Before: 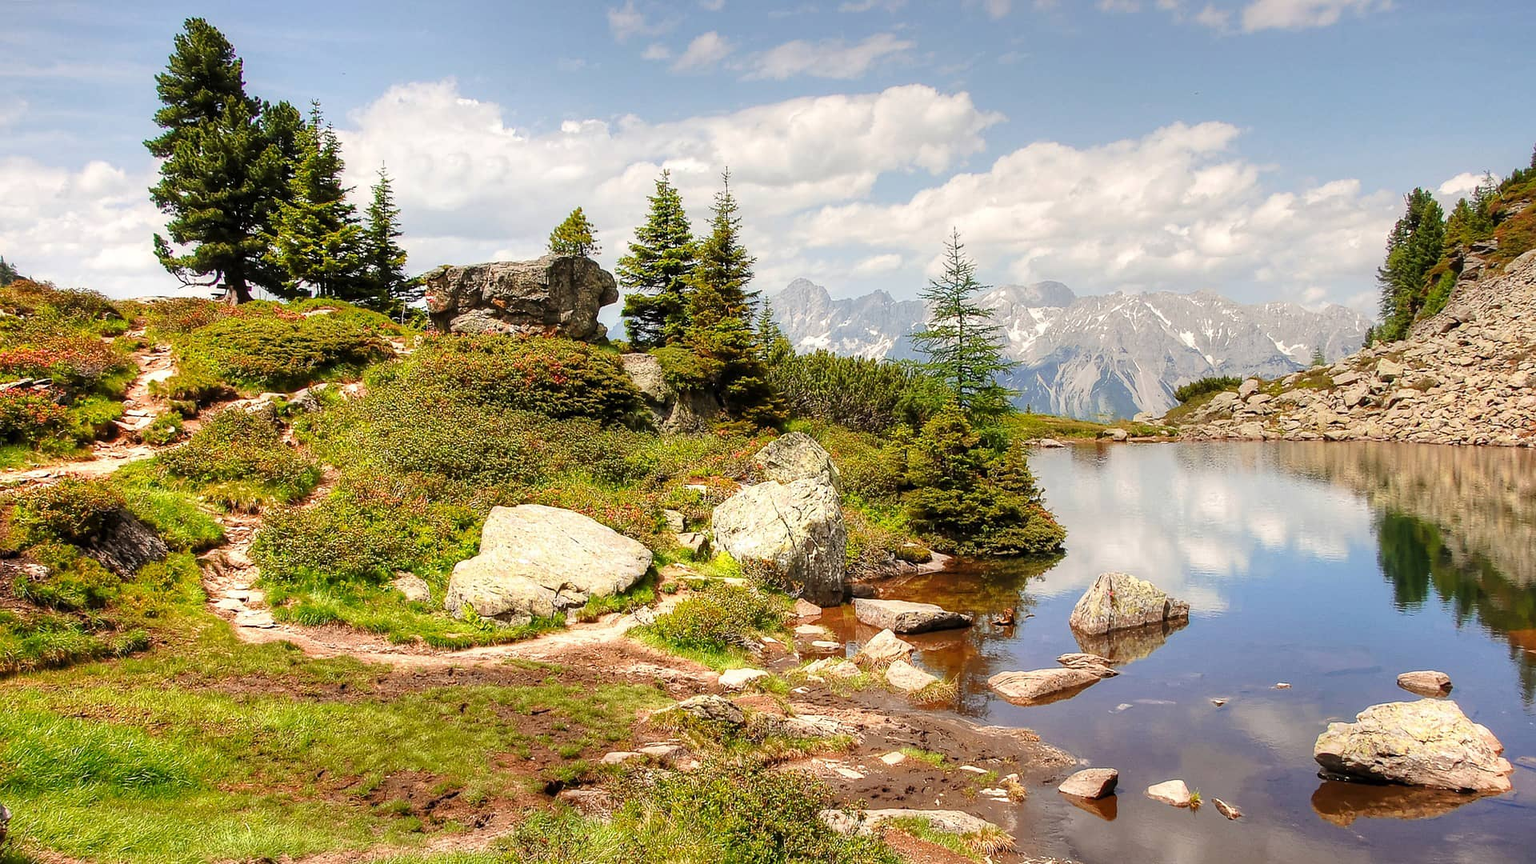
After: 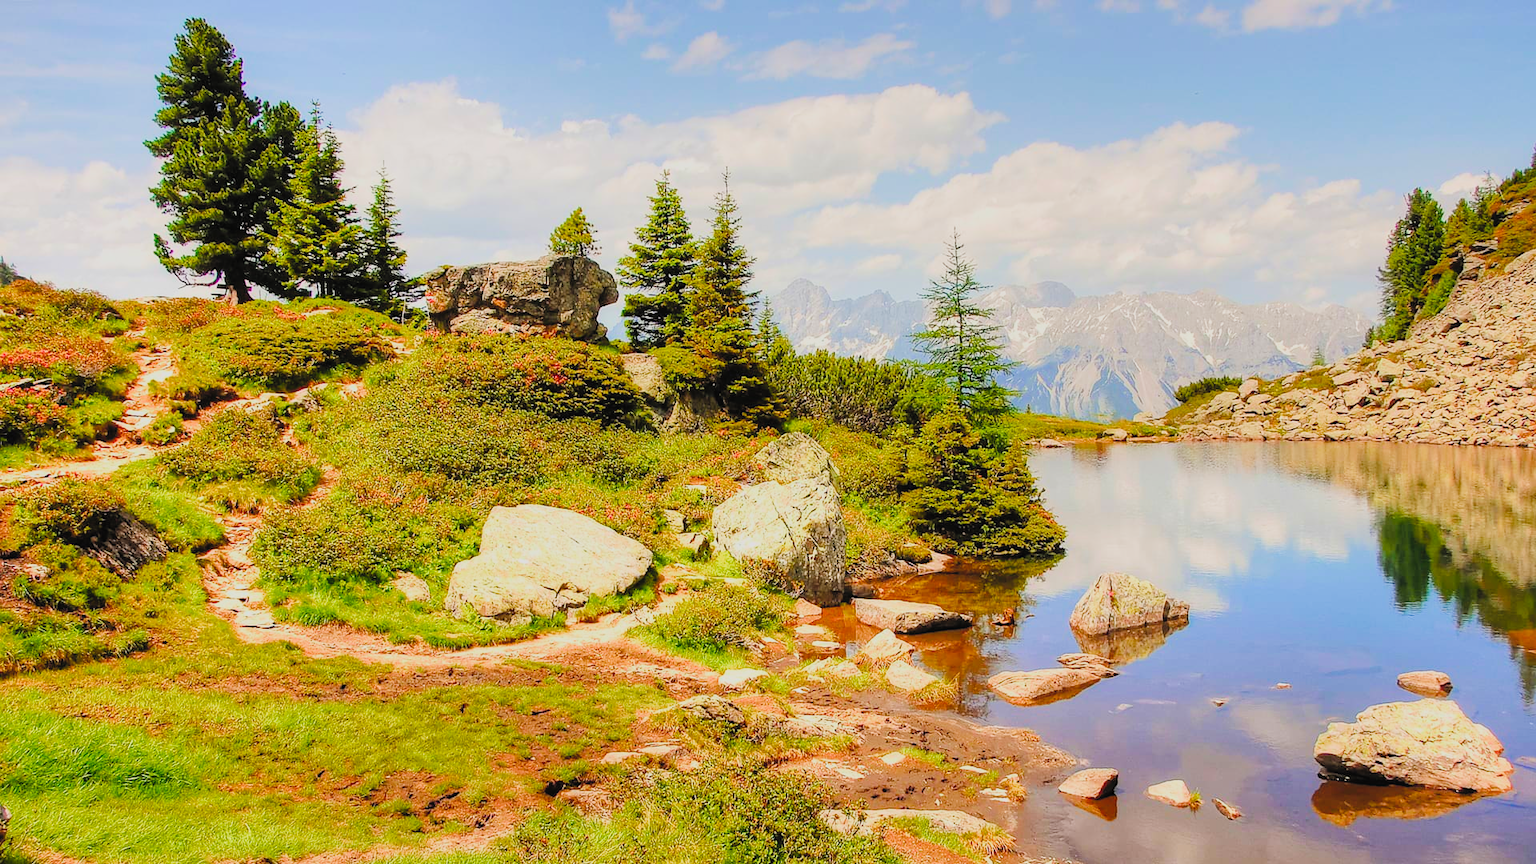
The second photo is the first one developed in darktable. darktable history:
color balance rgb: global offset › luminance 0.483%, global offset › hue 170.89°, perceptual saturation grading › global saturation 36.864%, global vibrance 20%
filmic rgb: black relative exposure -7.3 EV, white relative exposure 5.07 EV, hardness 3.22, color science v4 (2020)
levels: black 0.074%, levels [0, 0.43, 0.984]
